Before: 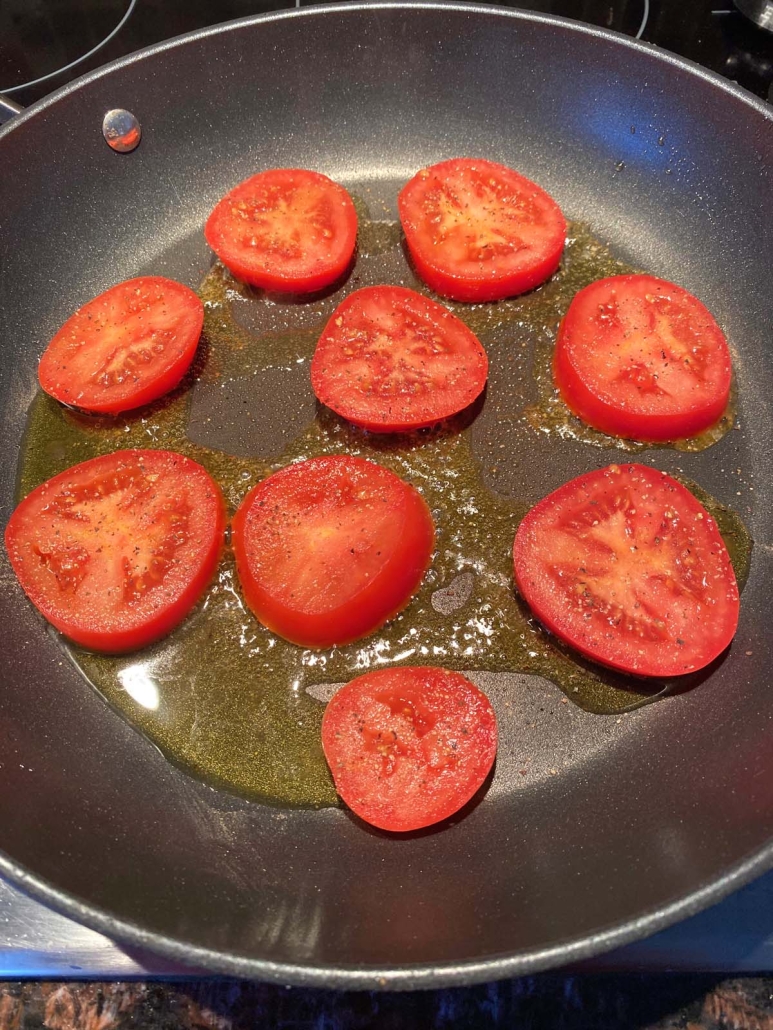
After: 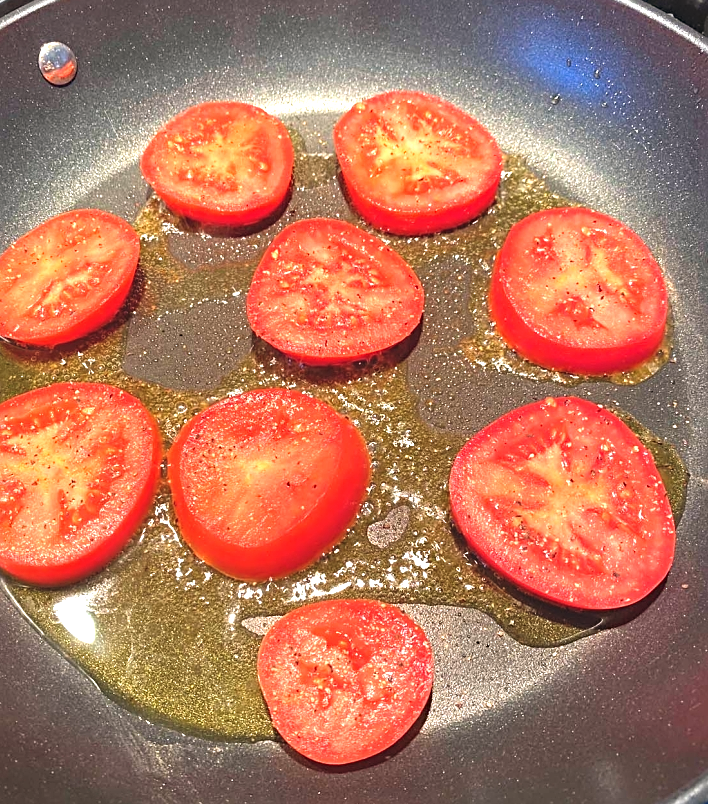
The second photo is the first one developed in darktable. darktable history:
crop: left 8.302%, top 6.544%, bottom 15.31%
exposure: black level correction -0.006, exposure 1 EV, compensate highlight preservation false
sharpen: on, module defaults
haze removal: compatibility mode true, adaptive false
